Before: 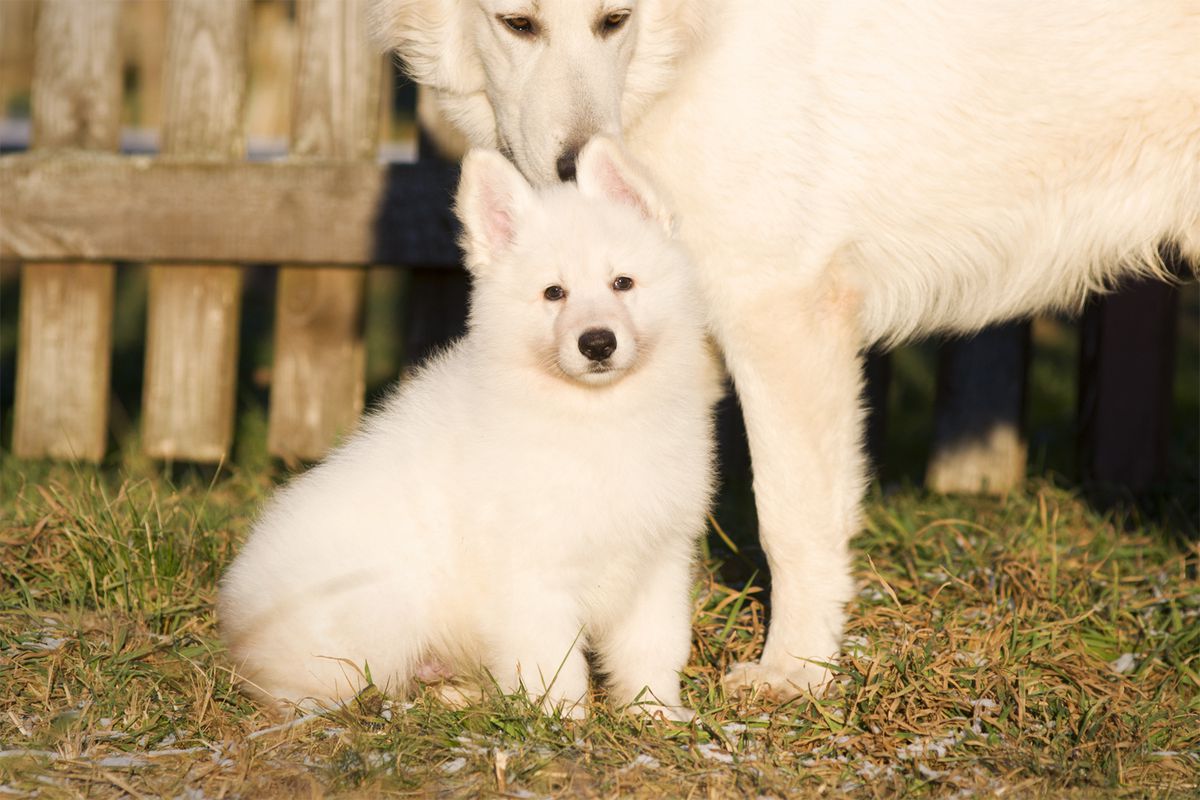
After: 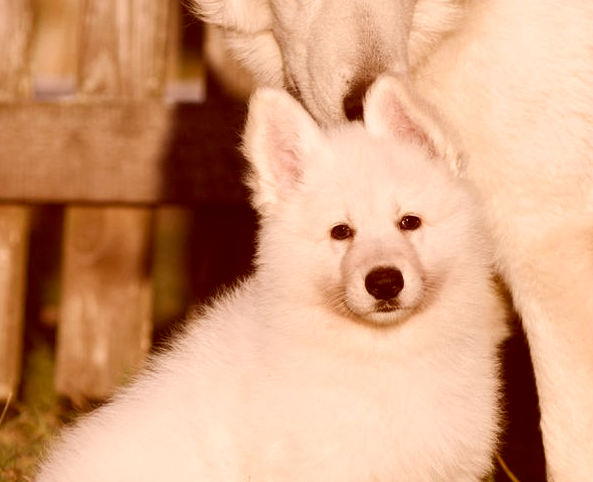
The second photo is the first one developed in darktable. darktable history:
shadows and highlights: shadows color adjustment 97.66%, soften with gaussian
crop: left 17.751%, top 7.656%, right 32.806%, bottom 32.075%
color correction: highlights a* 9.34, highlights b* 9.05, shadows a* 39.24, shadows b* 39.67, saturation 0.79
